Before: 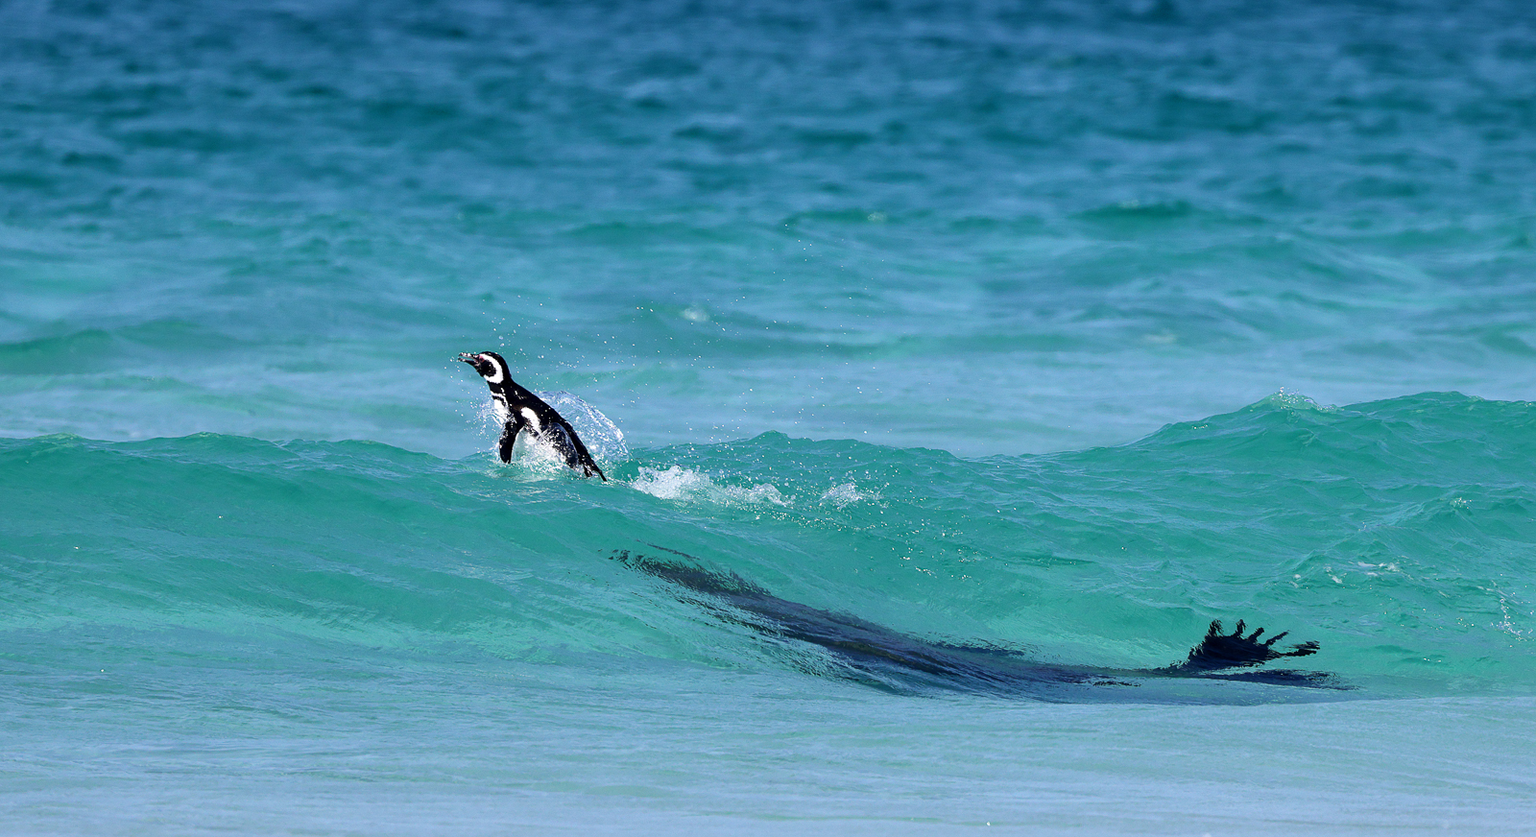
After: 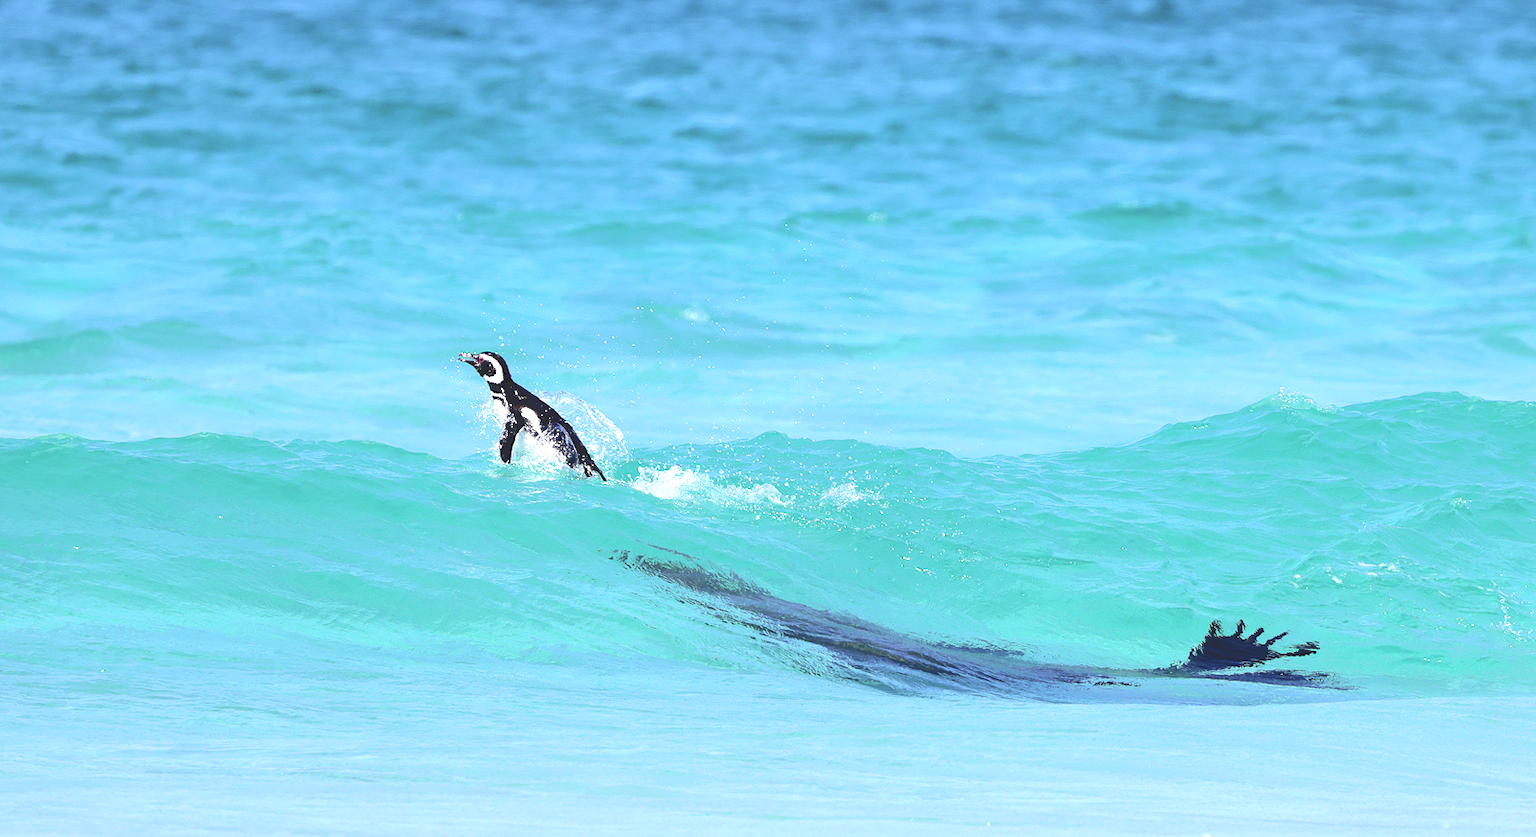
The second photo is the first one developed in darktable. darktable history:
tone curve: curves: ch0 [(0, 0) (0.003, 0.177) (0.011, 0.177) (0.025, 0.176) (0.044, 0.178) (0.069, 0.186) (0.1, 0.194) (0.136, 0.203) (0.177, 0.223) (0.224, 0.255) (0.277, 0.305) (0.335, 0.383) (0.399, 0.467) (0.468, 0.546) (0.543, 0.616) (0.623, 0.694) (0.709, 0.764) (0.801, 0.834) (0.898, 0.901) (1, 1)], color space Lab, independent channels, preserve colors none
contrast brightness saturation: brightness 0.145
exposure: exposure 0.771 EV, compensate highlight preservation false
